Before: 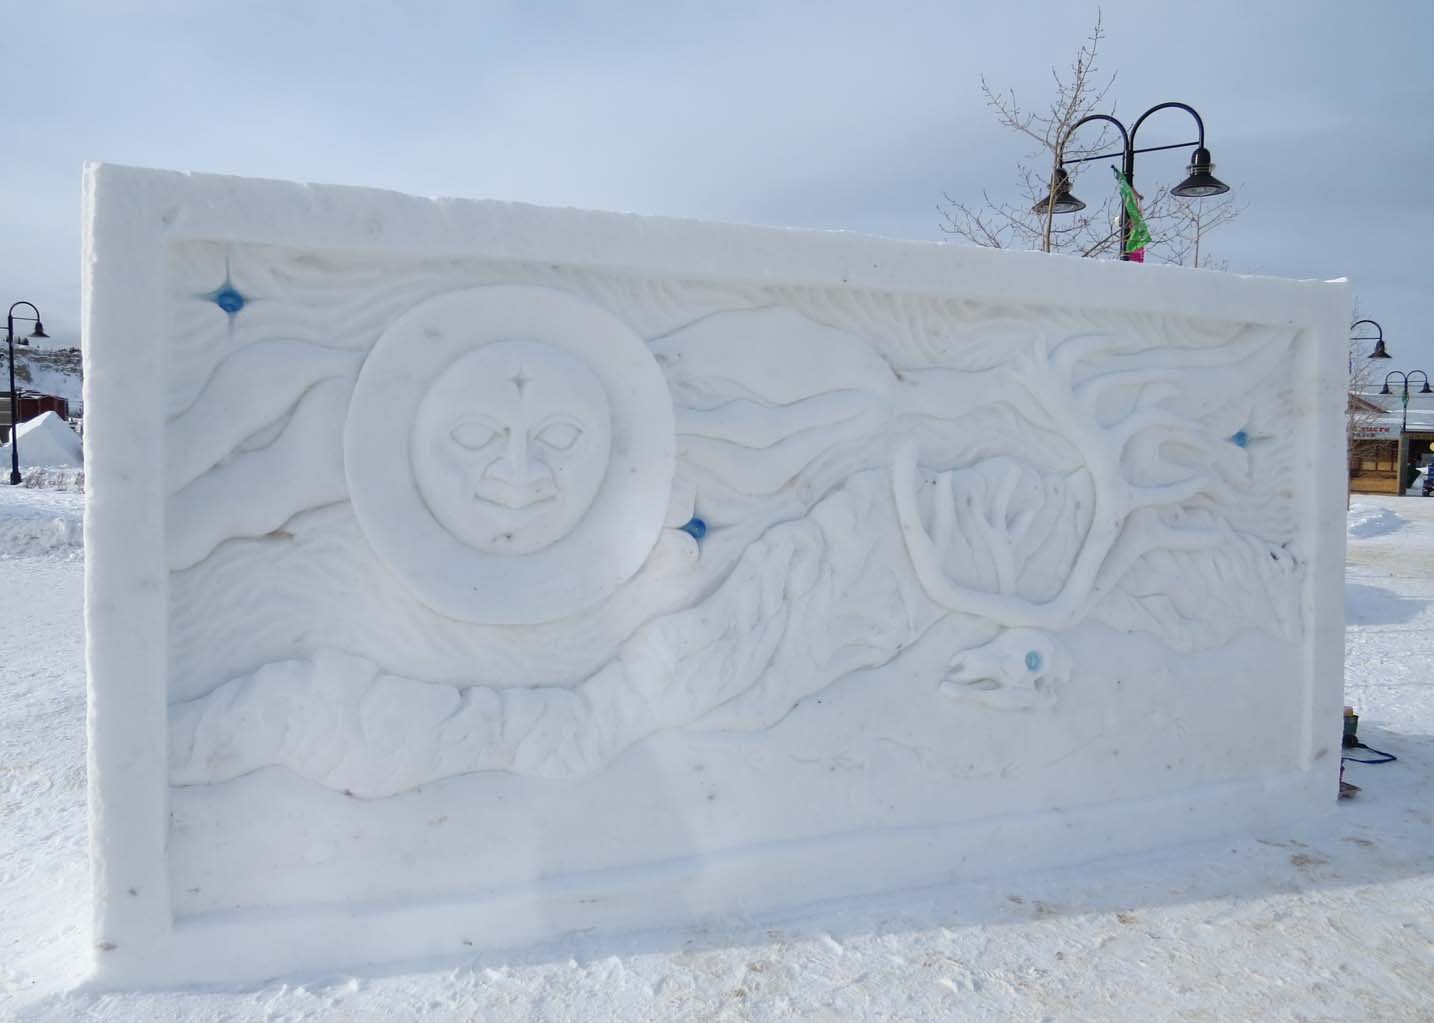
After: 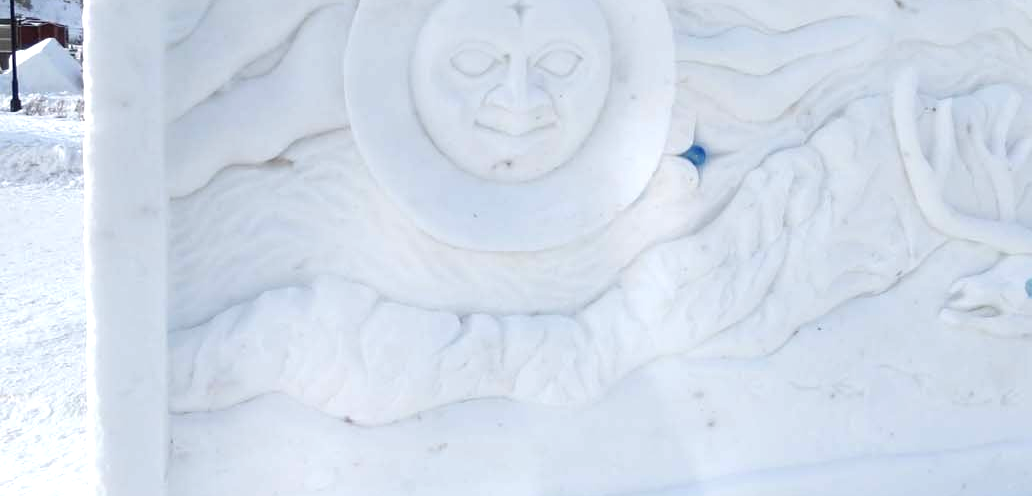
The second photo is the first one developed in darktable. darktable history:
crop: top 36.498%, right 27.964%, bottom 14.995%
exposure: black level correction 0, exposure 0.6 EV, compensate exposure bias true, compensate highlight preservation false
